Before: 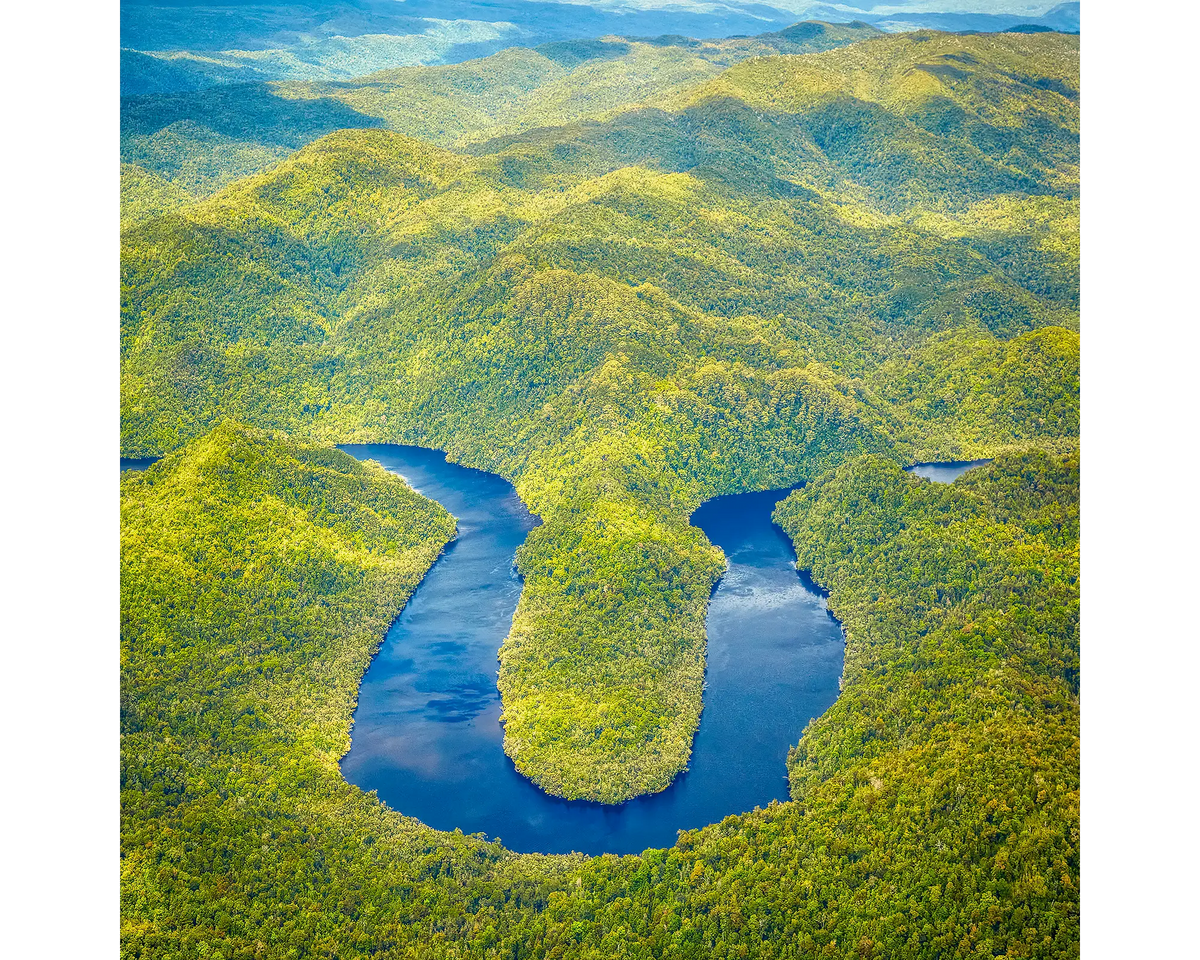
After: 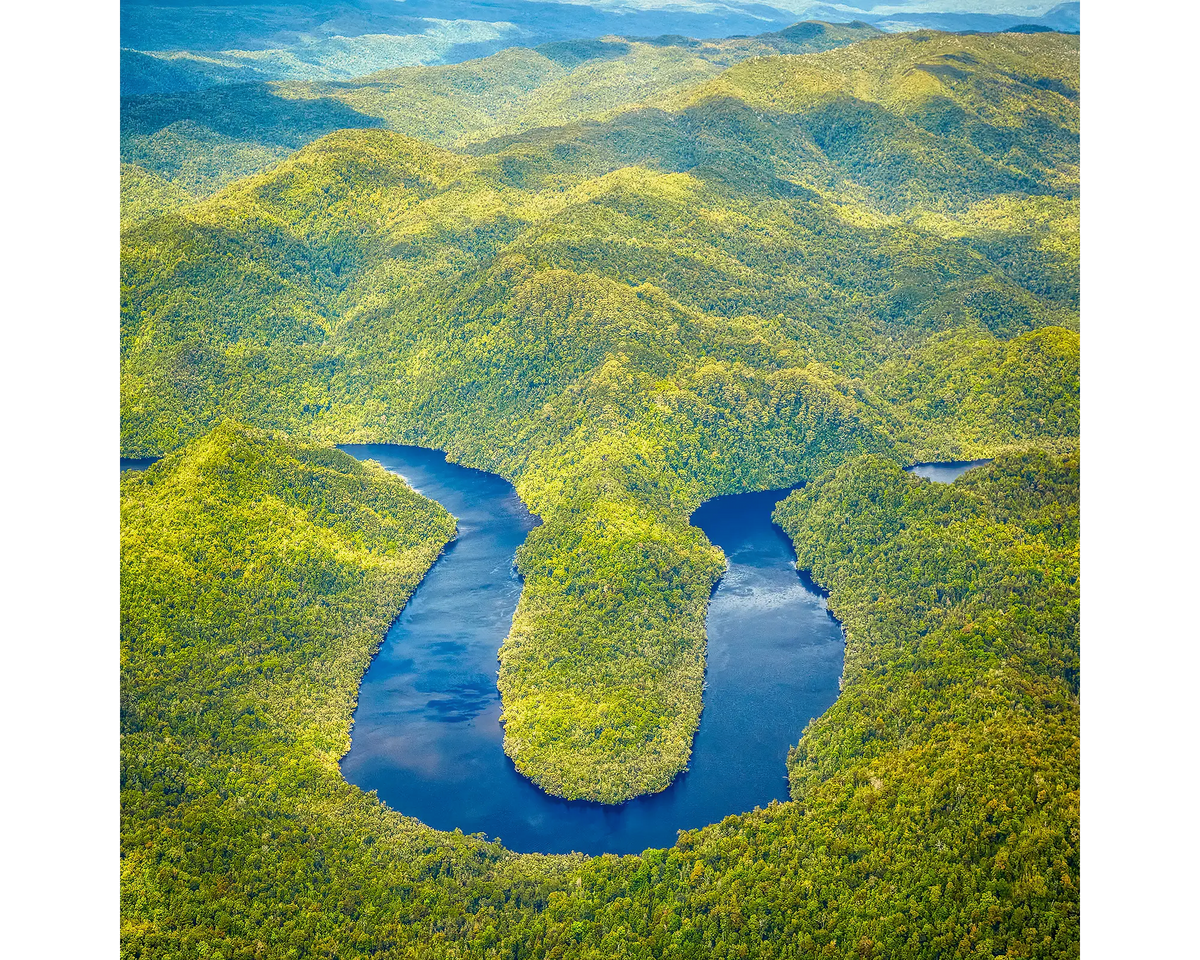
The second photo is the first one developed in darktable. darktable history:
levels: mode automatic, gray 50.8%
white balance: emerald 1
